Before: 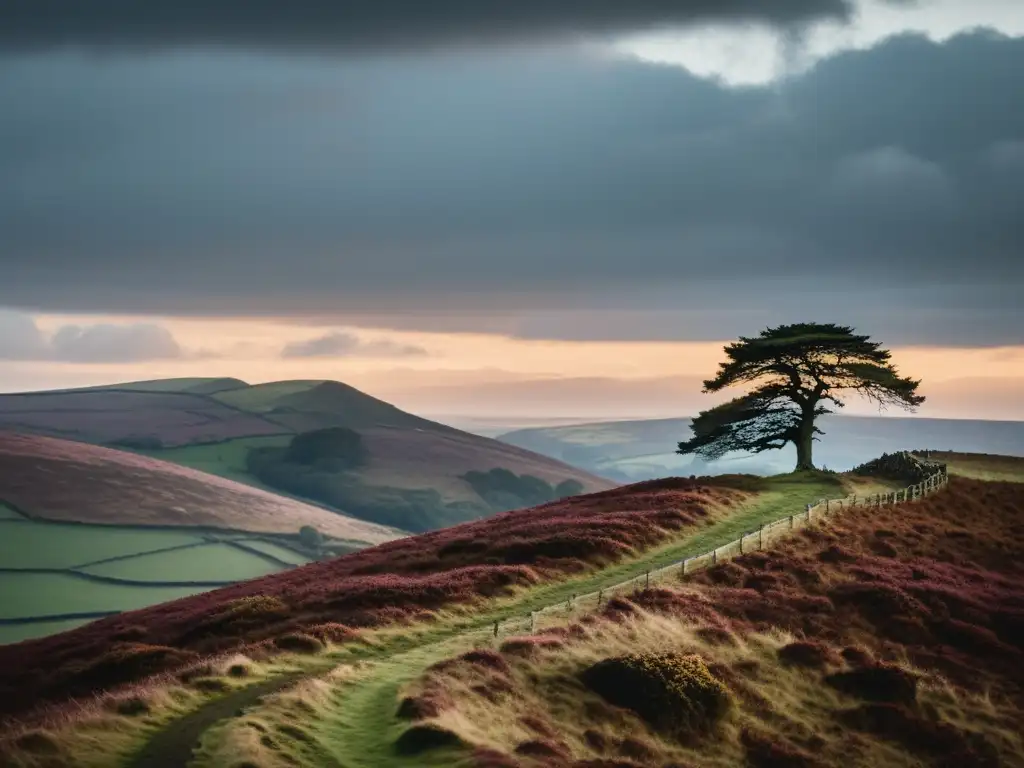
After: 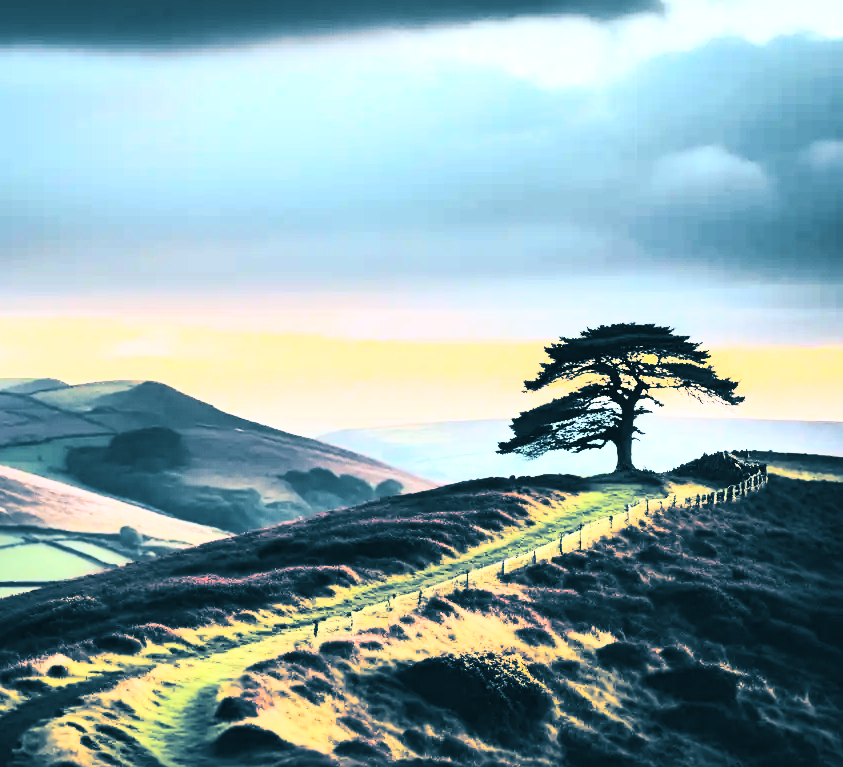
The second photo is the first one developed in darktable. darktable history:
contrast brightness saturation: contrast 0.83, brightness 0.59, saturation 0.59
exposure: black level correction 0, exposure 0.5 EV, compensate exposure bias true, compensate highlight preservation false
crop: left 17.582%, bottom 0.031%
split-toning: shadows › hue 212.4°, balance -70
